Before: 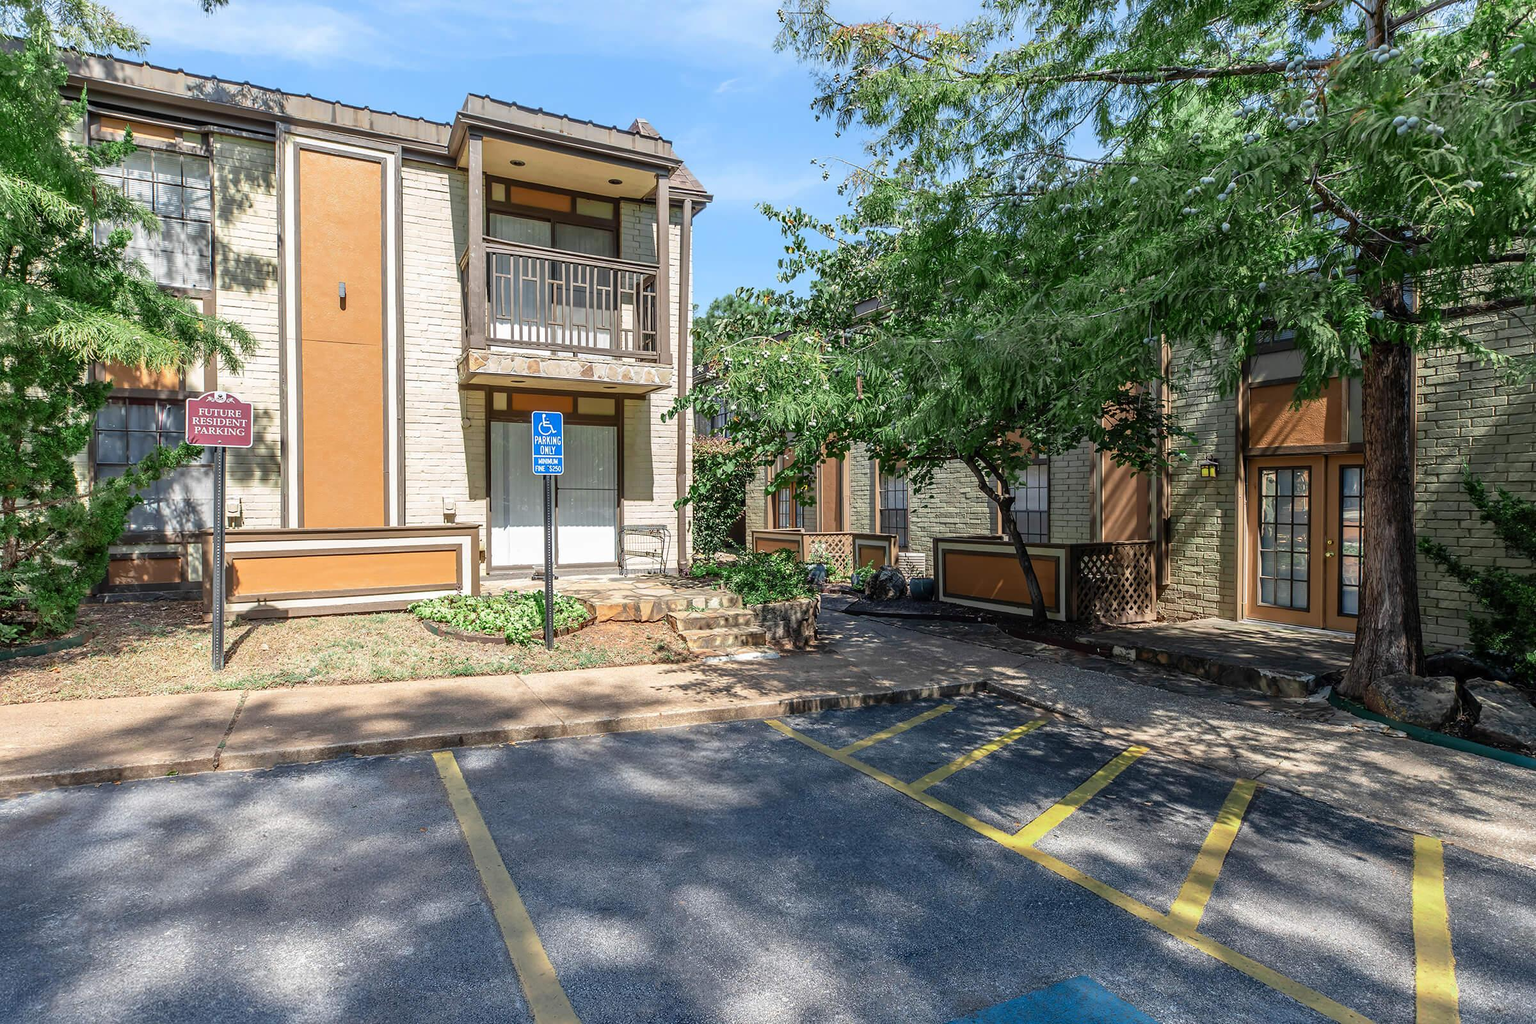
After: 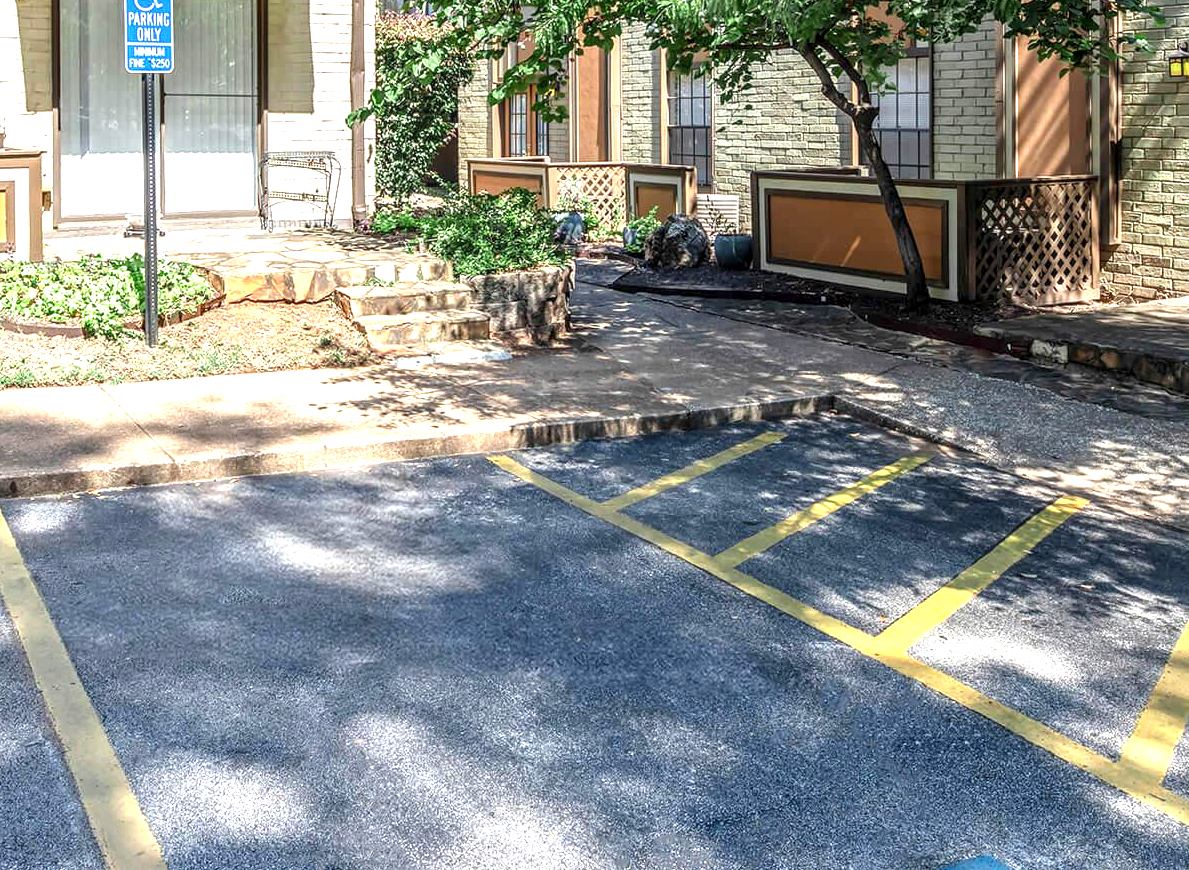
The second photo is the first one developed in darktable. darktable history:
crop: left 29.484%, top 41.82%, right 20.939%, bottom 3.517%
local contrast: detail 130%
exposure: exposure 1.001 EV, compensate exposure bias true, compensate highlight preservation false
